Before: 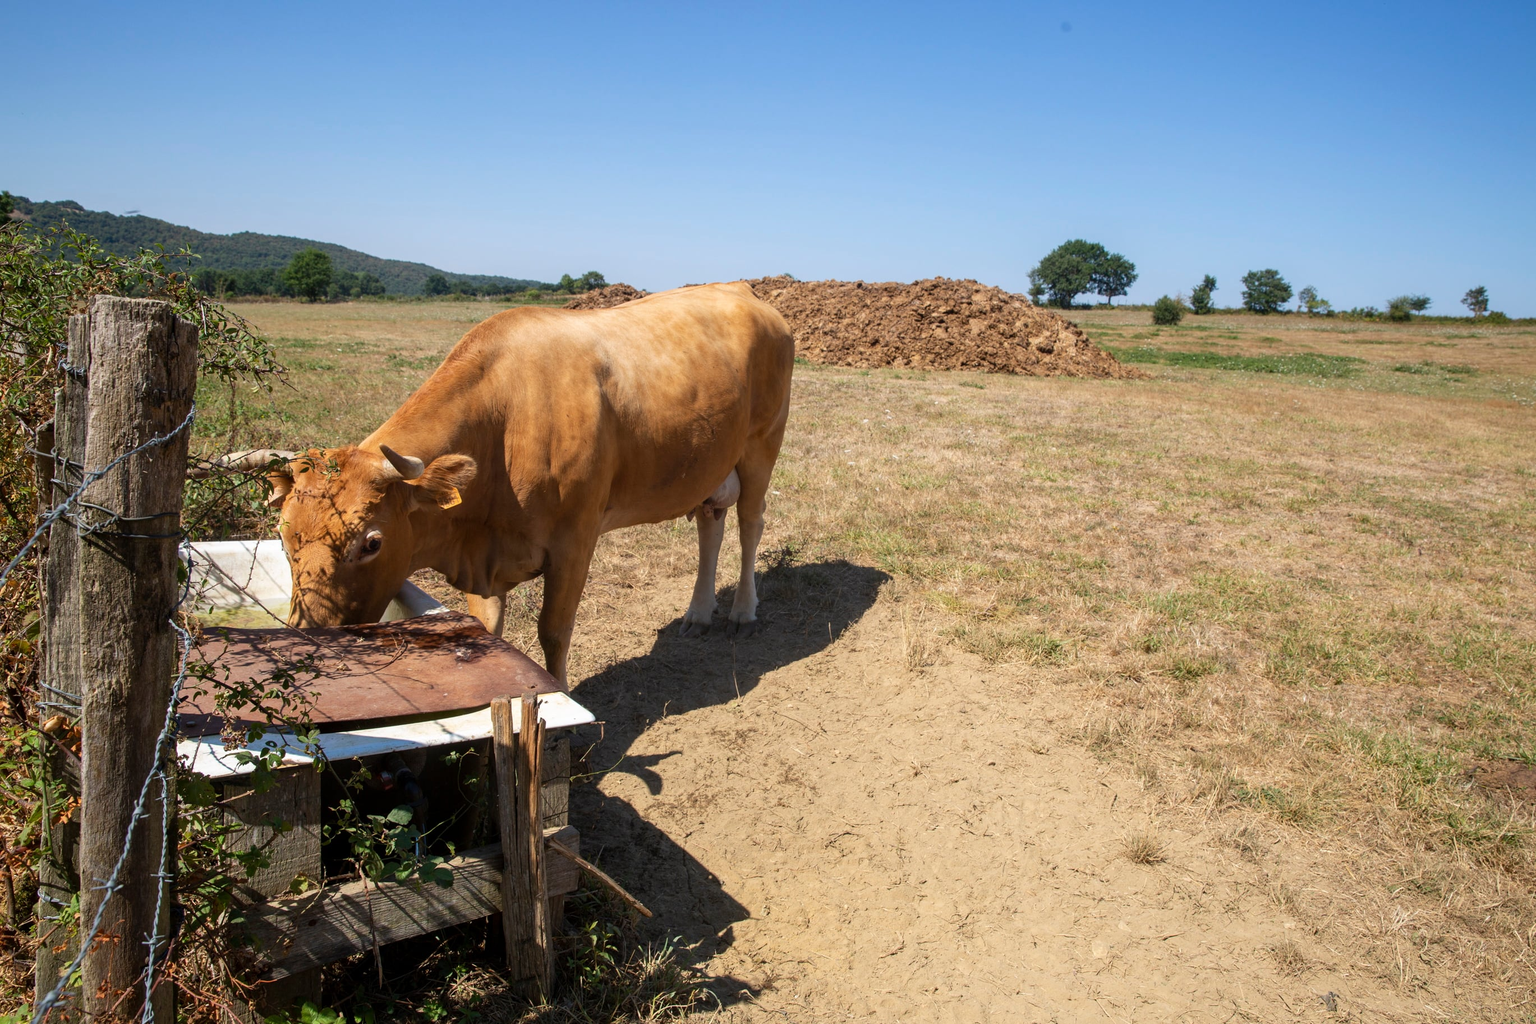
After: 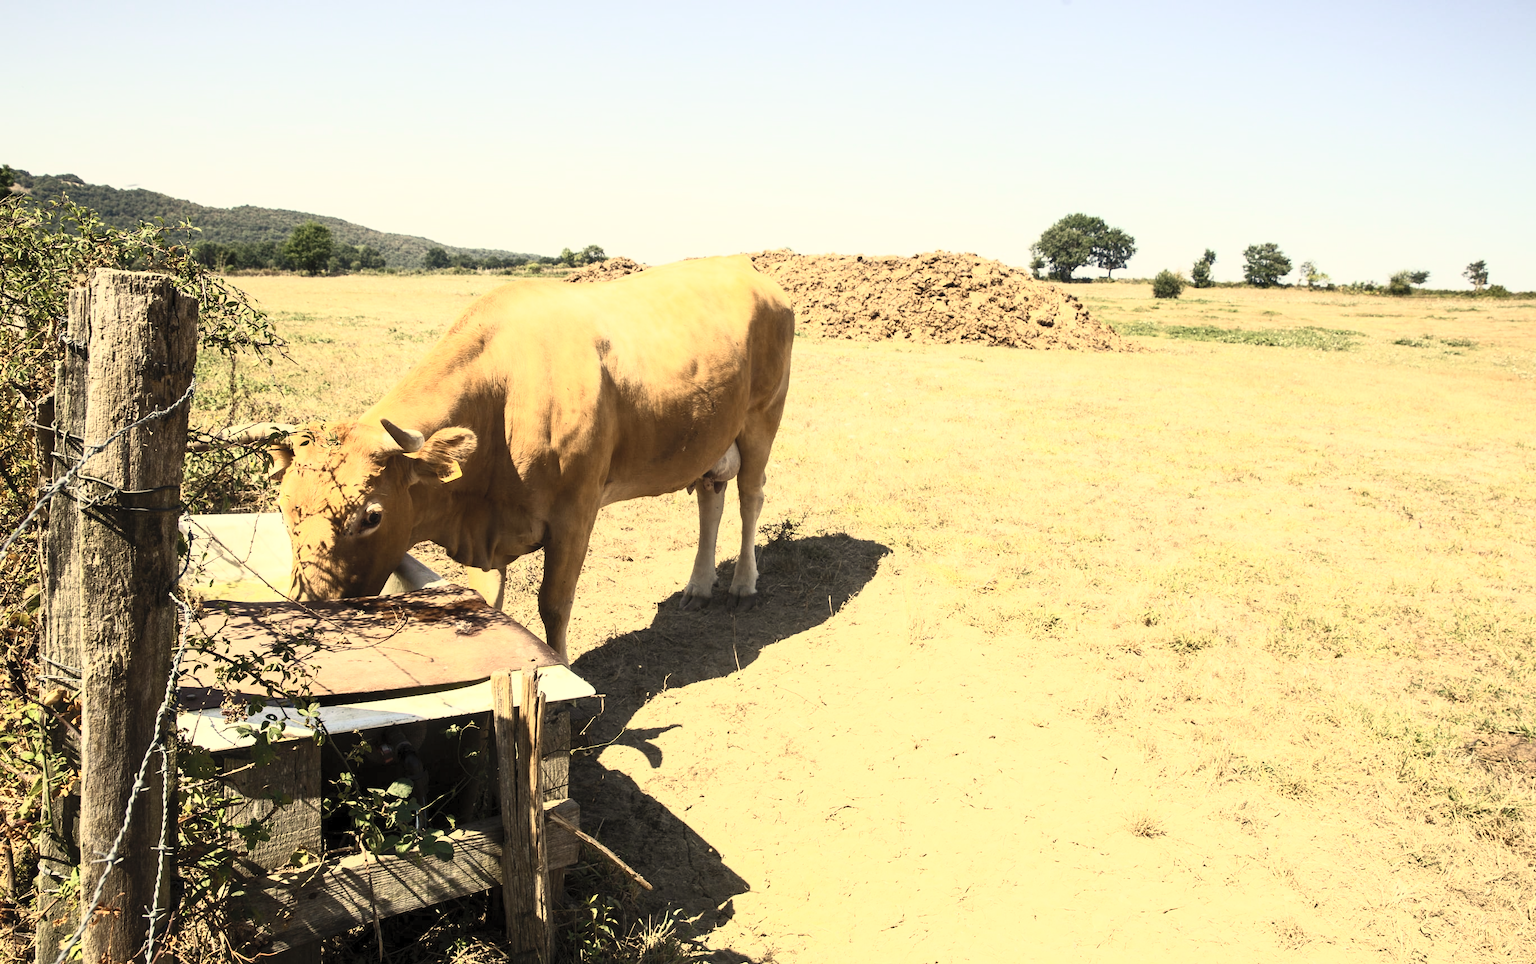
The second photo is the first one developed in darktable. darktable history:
tone equalizer: -8 EV -0.437 EV, -7 EV -0.403 EV, -6 EV -0.314 EV, -5 EV -0.219 EV, -3 EV 0.245 EV, -2 EV 0.333 EV, -1 EV 0.41 EV, +0 EV 0.4 EV
crop and rotate: top 2.633%, bottom 3.143%
contrast brightness saturation: contrast 0.553, brightness 0.578, saturation -0.331
color correction: highlights a* 2.39, highlights b* 22.71
